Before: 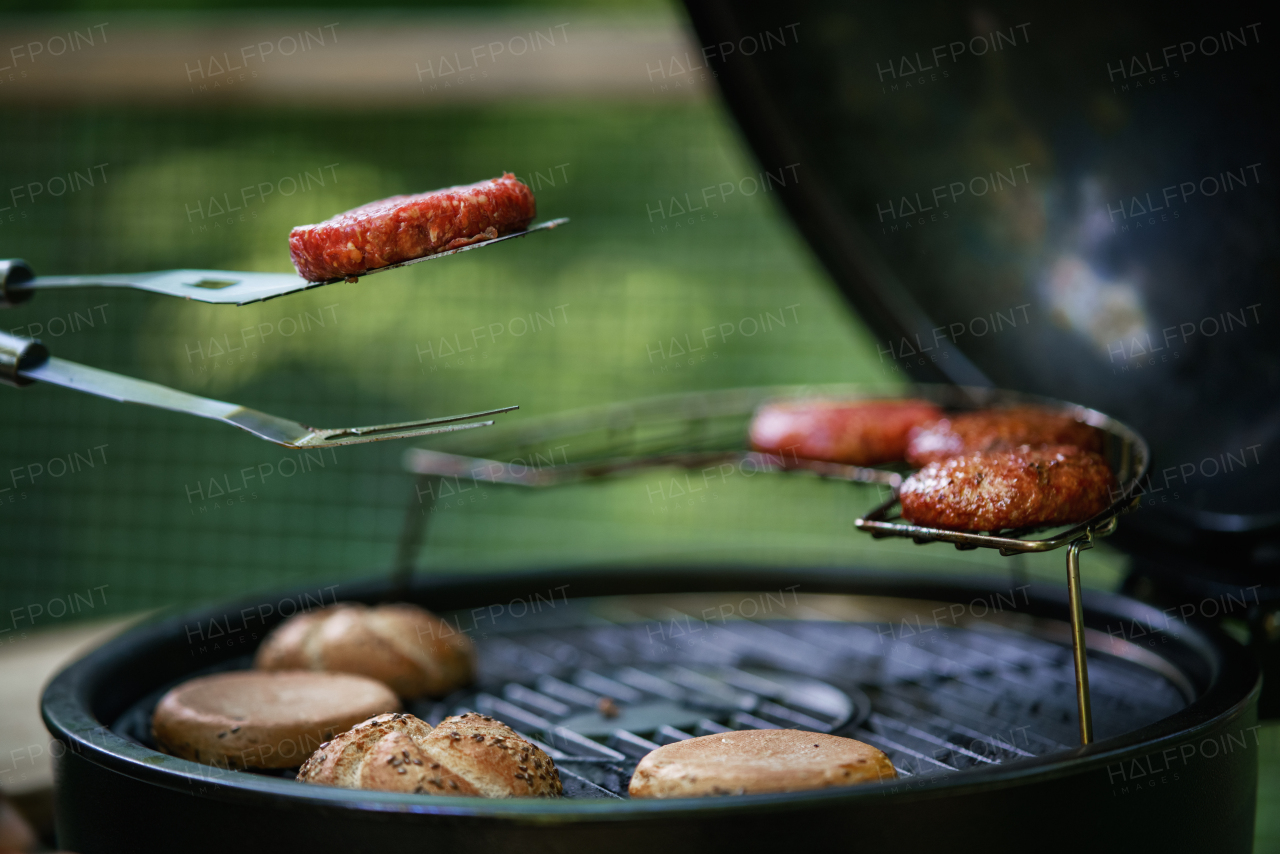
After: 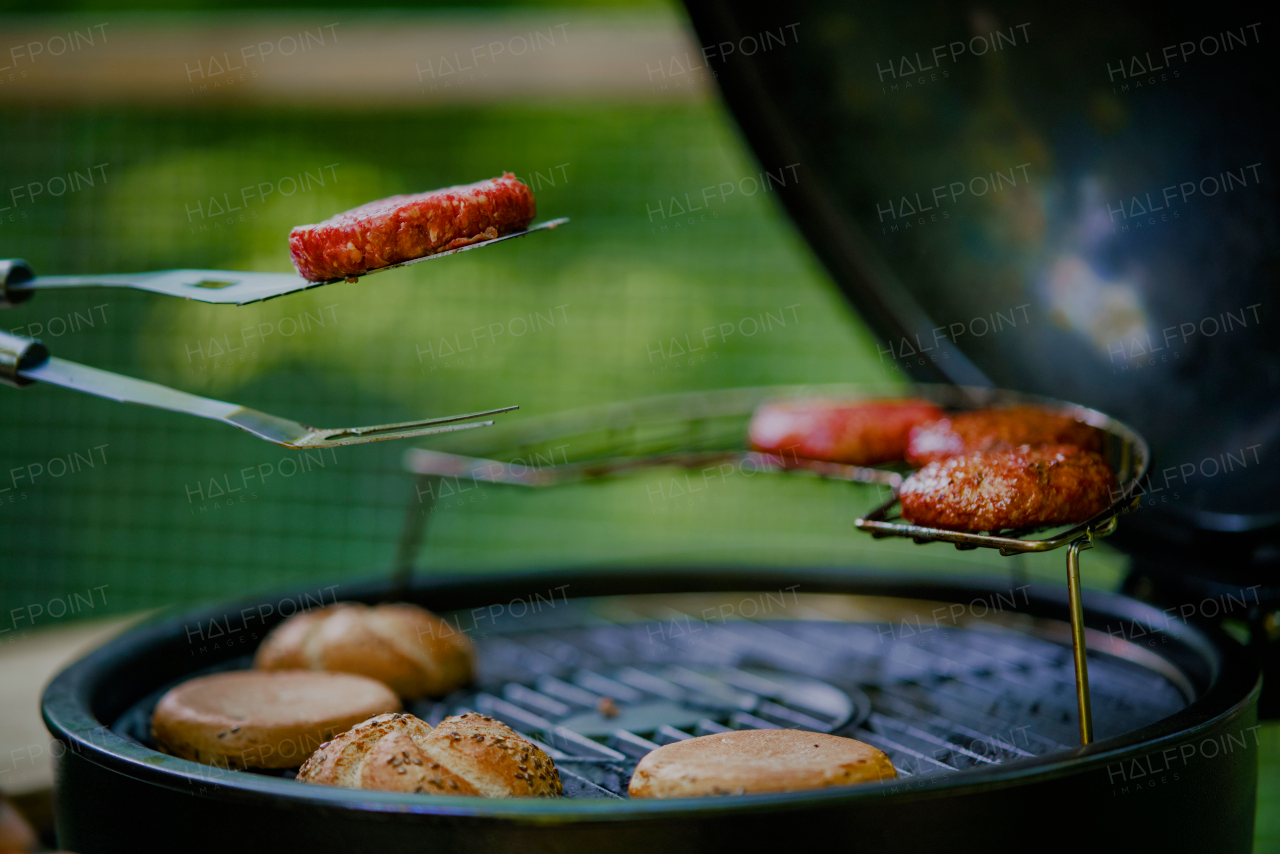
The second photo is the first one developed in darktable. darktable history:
filmic rgb: middle gray luminance 4.51%, black relative exposure -13.1 EV, white relative exposure 5.02 EV, target black luminance 0%, hardness 5.15, latitude 59.51%, contrast 0.772, highlights saturation mix 5.53%, shadows ↔ highlights balance 26.05%
color balance rgb: perceptual saturation grading › global saturation 19.342%, perceptual saturation grading › highlights -25.842%, perceptual saturation grading › shadows 49.322%, global vibrance 20%
